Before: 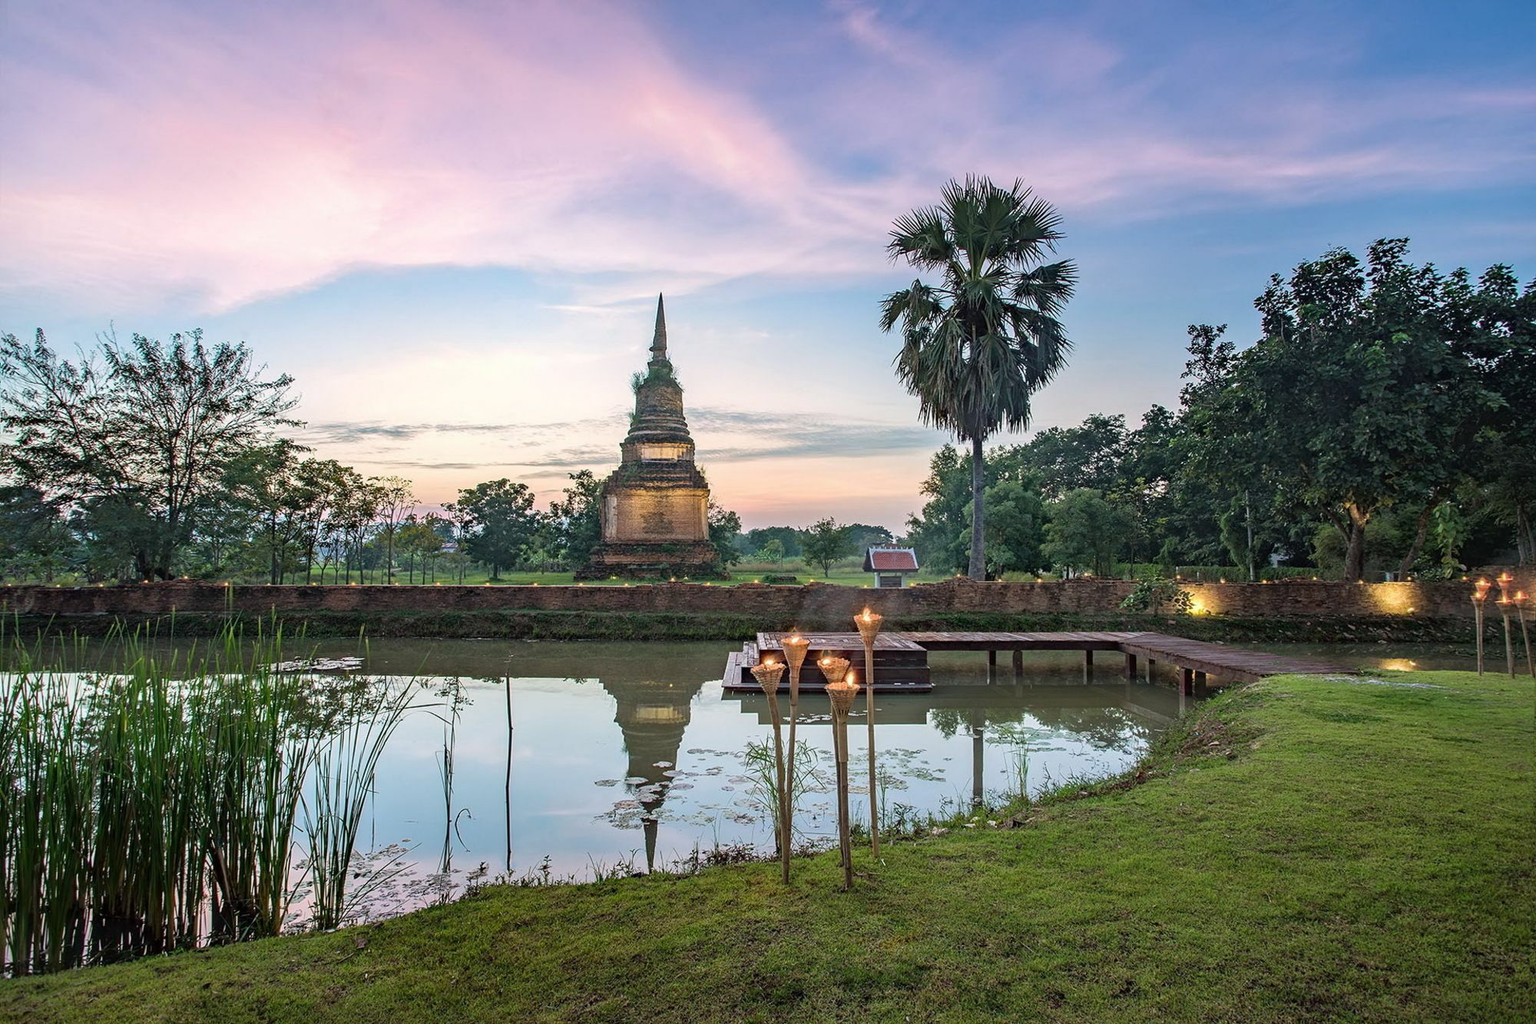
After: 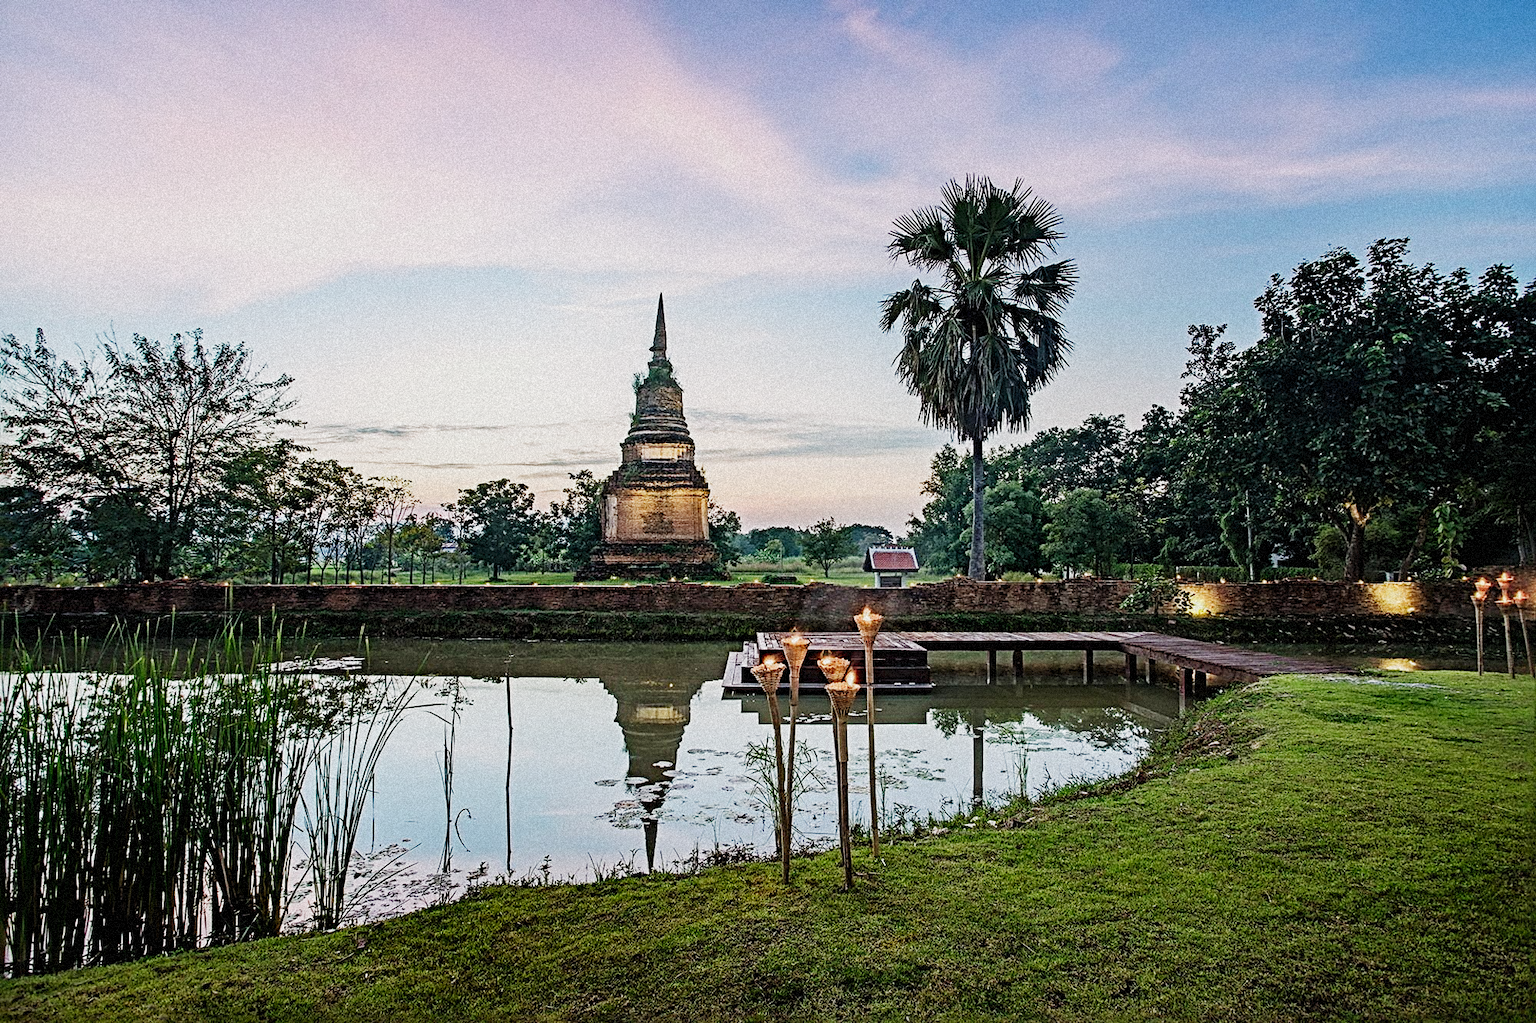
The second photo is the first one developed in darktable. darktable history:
grain: strength 35%, mid-tones bias 0%
exposure: black level correction 0.001, exposure 0.191 EV, compensate highlight preservation false
sigmoid: contrast 1.7, skew -0.2, preserve hue 0%, red attenuation 0.1, red rotation 0.035, green attenuation 0.1, green rotation -0.017, blue attenuation 0.15, blue rotation -0.052, base primaries Rec2020
sharpen: radius 4.883
